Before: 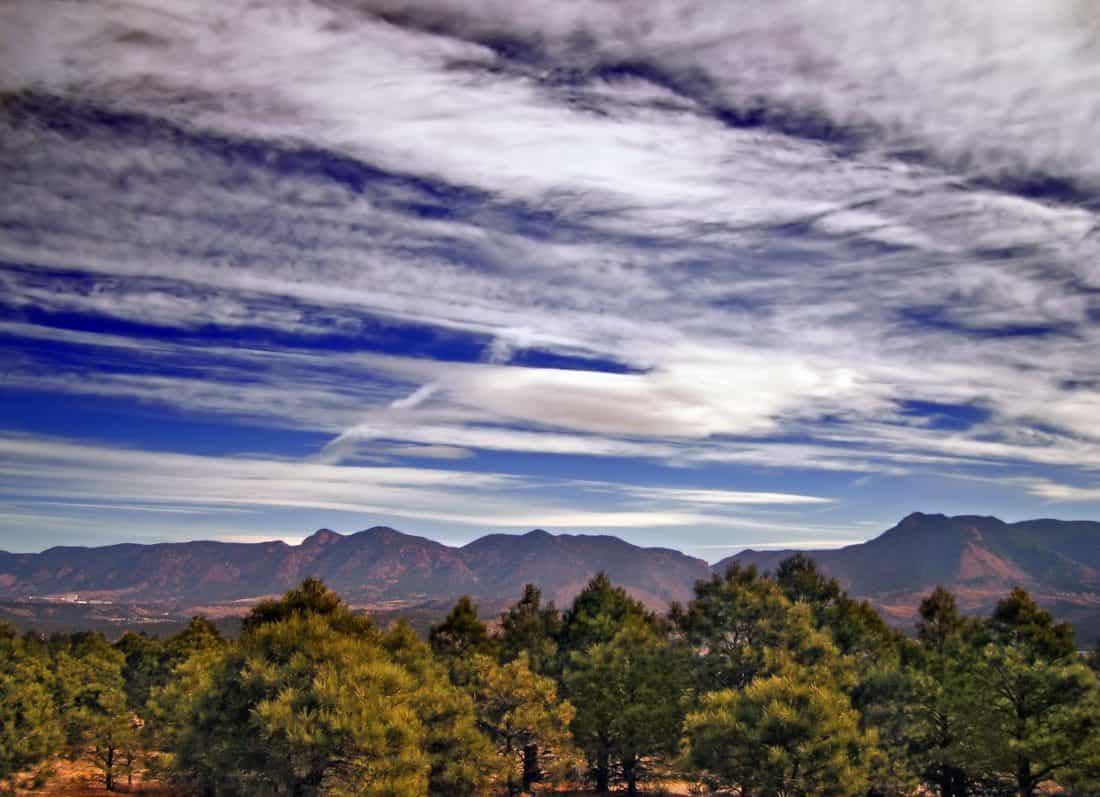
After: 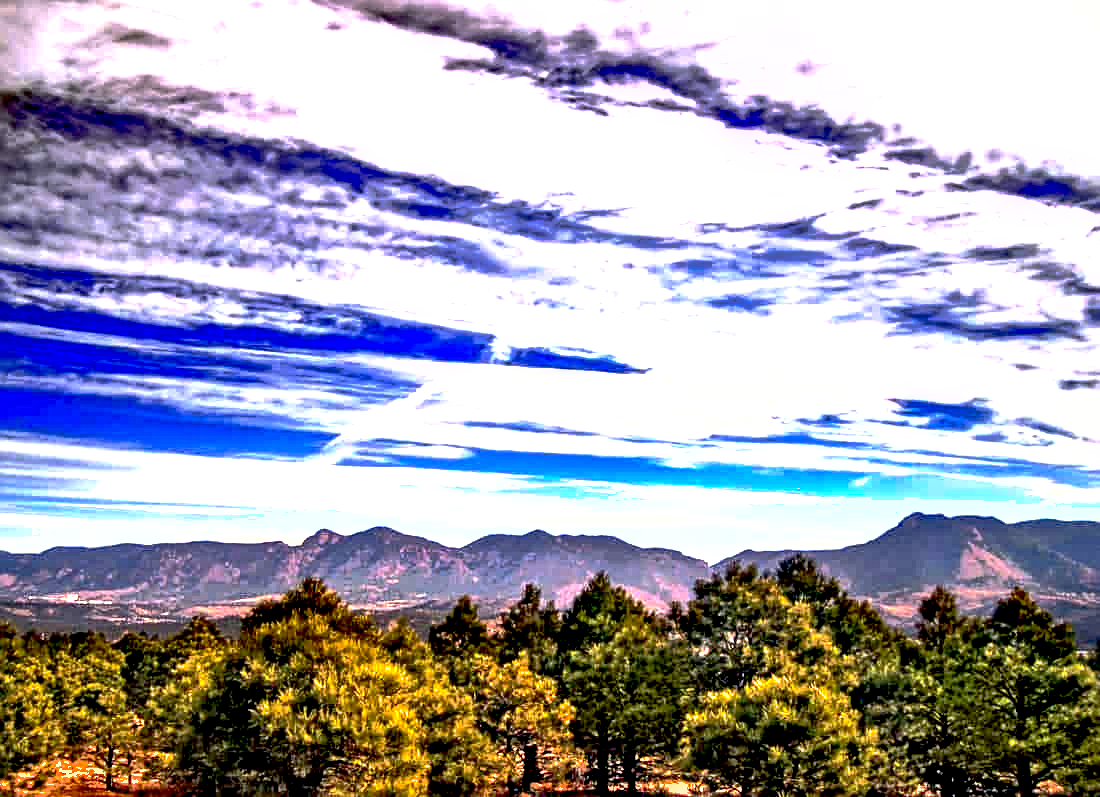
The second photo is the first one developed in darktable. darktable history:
exposure: black level correction 0.016, exposure 1.791 EV, compensate highlight preservation false
contrast brightness saturation: contrast 0.285
base curve: curves: ch0 [(0, 0) (0.595, 0.418) (1, 1)], preserve colors none
shadows and highlights: on, module defaults
tone curve: curves: ch0 [(0, 0) (0.003, 0.003) (0.011, 0.011) (0.025, 0.024) (0.044, 0.043) (0.069, 0.068) (0.1, 0.098) (0.136, 0.133) (0.177, 0.173) (0.224, 0.22) (0.277, 0.271) (0.335, 0.328) (0.399, 0.39) (0.468, 0.458) (0.543, 0.563) (0.623, 0.64) (0.709, 0.722) (0.801, 0.809) (0.898, 0.902) (1, 1)], color space Lab, linked channels, preserve colors none
local contrast: detail 150%
sharpen: on, module defaults
